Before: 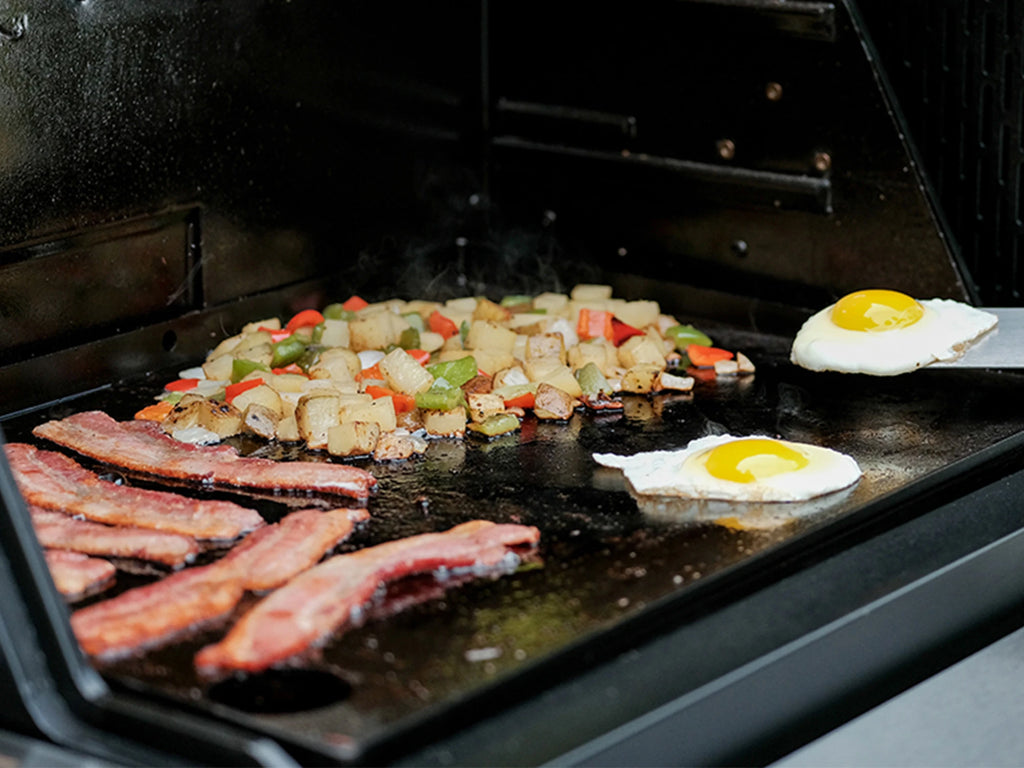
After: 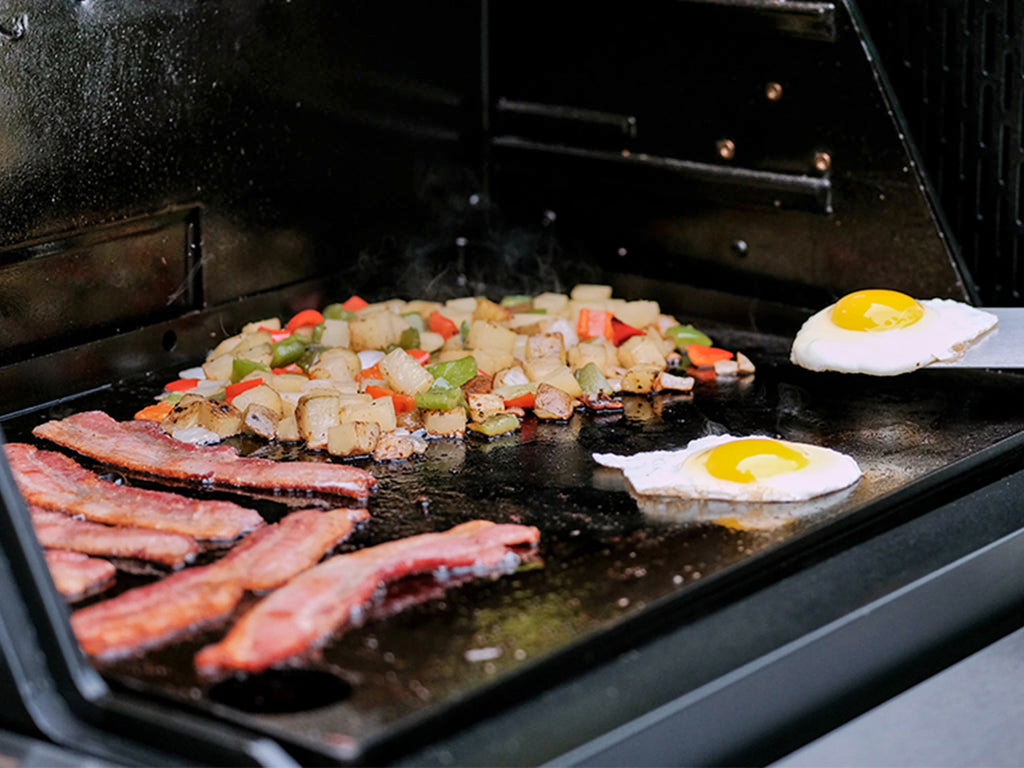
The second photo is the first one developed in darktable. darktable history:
shadows and highlights: white point adjustment -3.64, highlights -63.34, highlights color adjustment 42%, soften with gaussian
white balance: red 1.05, blue 1.072
